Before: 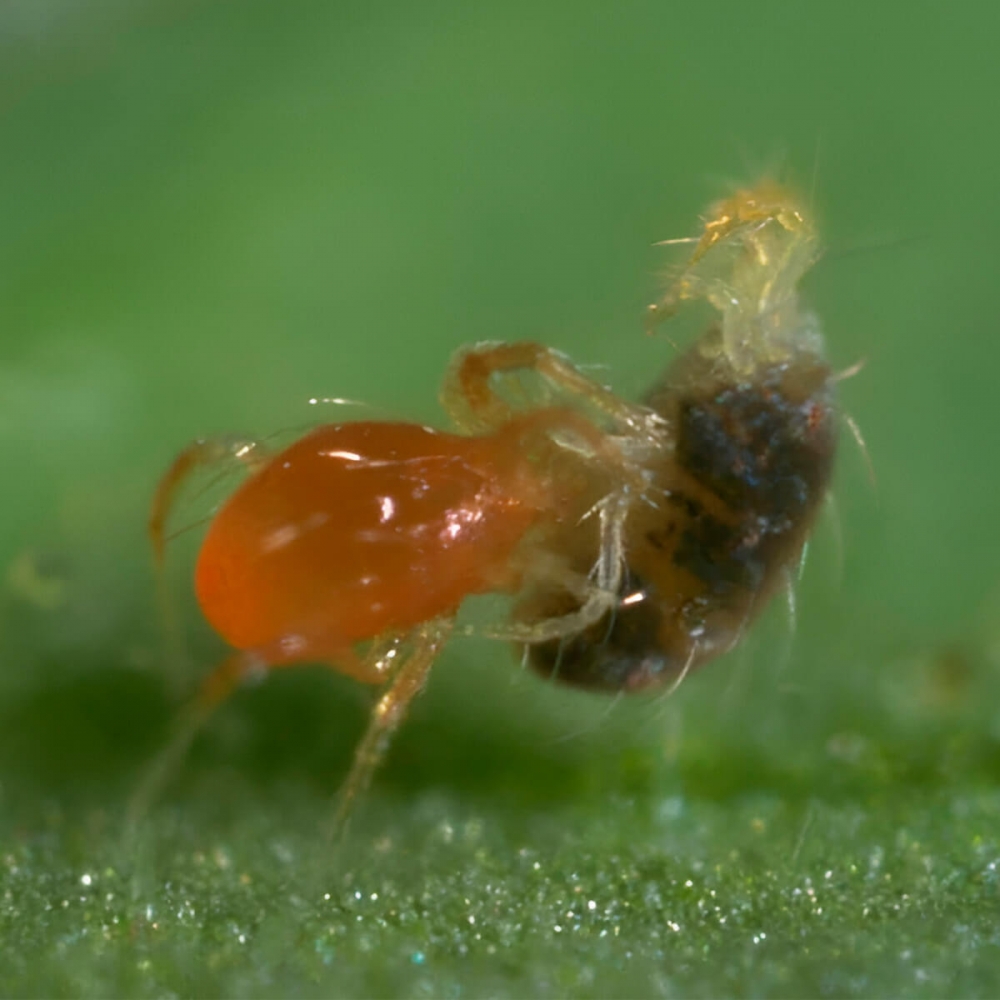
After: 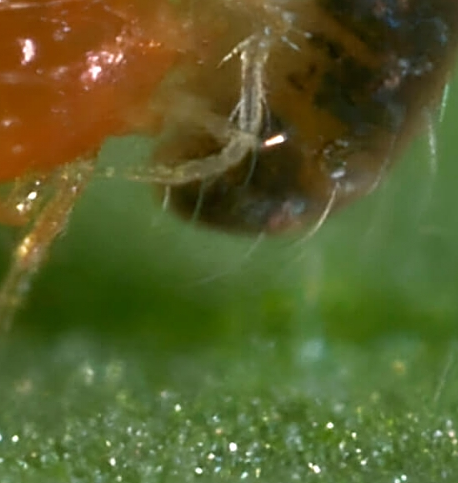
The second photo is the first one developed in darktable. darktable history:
crop: left 35.976%, top 45.819%, right 18.162%, bottom 5.807%
sharpen: on, module defaults
